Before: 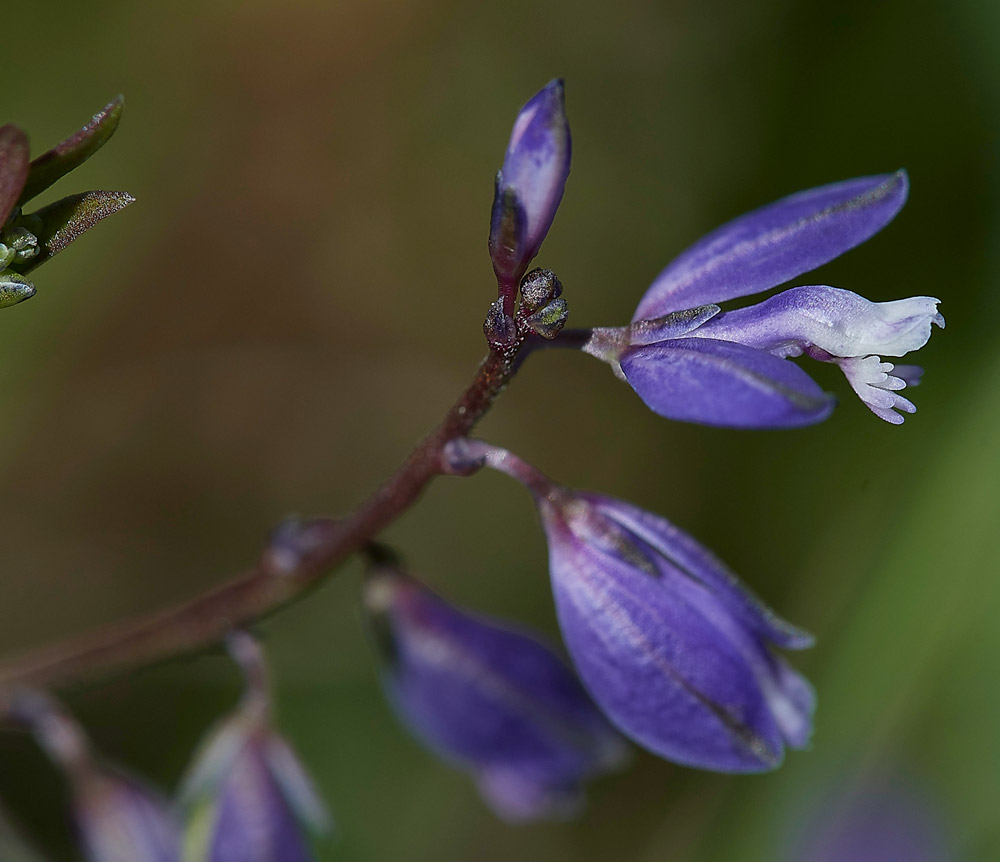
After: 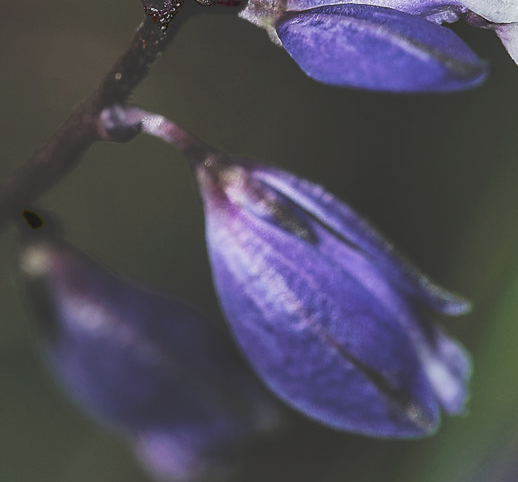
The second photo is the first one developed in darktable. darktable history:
crop: left 34.479%, top 38.822%, right 13.718%, bottom 5.172%
tone curve: curves: ch0 [(0, 0) (0.003, 0.224) (0.011, 0.229) (0.025, 0.234) (0.044, 0.242) (0.069, 0.249) (0.1, 0.256) (0.136, 0.265) (0.177, 0.285) (0.224, 0.304) (0.277, 0.337) (0.335, 0.385) (0.399, 0.435) (0.468, 0.507) (0.543, 0.59) (0.623, 0.674) (0.709, 0.763) (0.801, 0.852) (0.898, 0.931) (1, 1)], preserve colors none
filmic rgb: black relative exposure -5 EV, hardness 2.88, contrast 1.2, highlights saturation mix -30%
local contrast: on, module defaults
